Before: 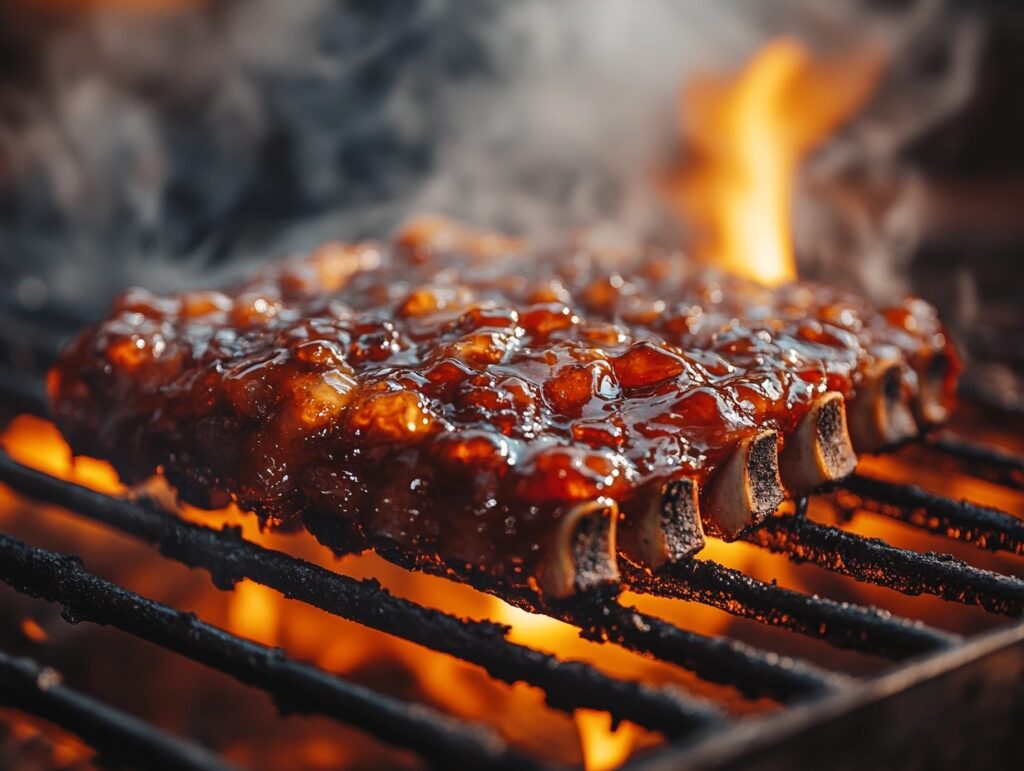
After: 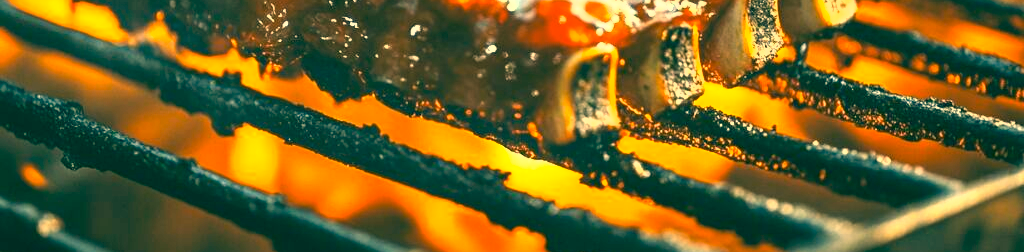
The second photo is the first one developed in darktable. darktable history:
color correction: highlights a* 1.9, highlights b* 34.66, shadows a* -36.62, shadows b* -5.66
crop and rotate: top 58.977%, bottom 8.216%
exposure: black level correction 0, exposure 1.995 EV, compensate highlight preservation false
shadows and highlights: radius 335.81, shadows 65.1, highlights 6.4, compress 88.03%, soften with gaussian
